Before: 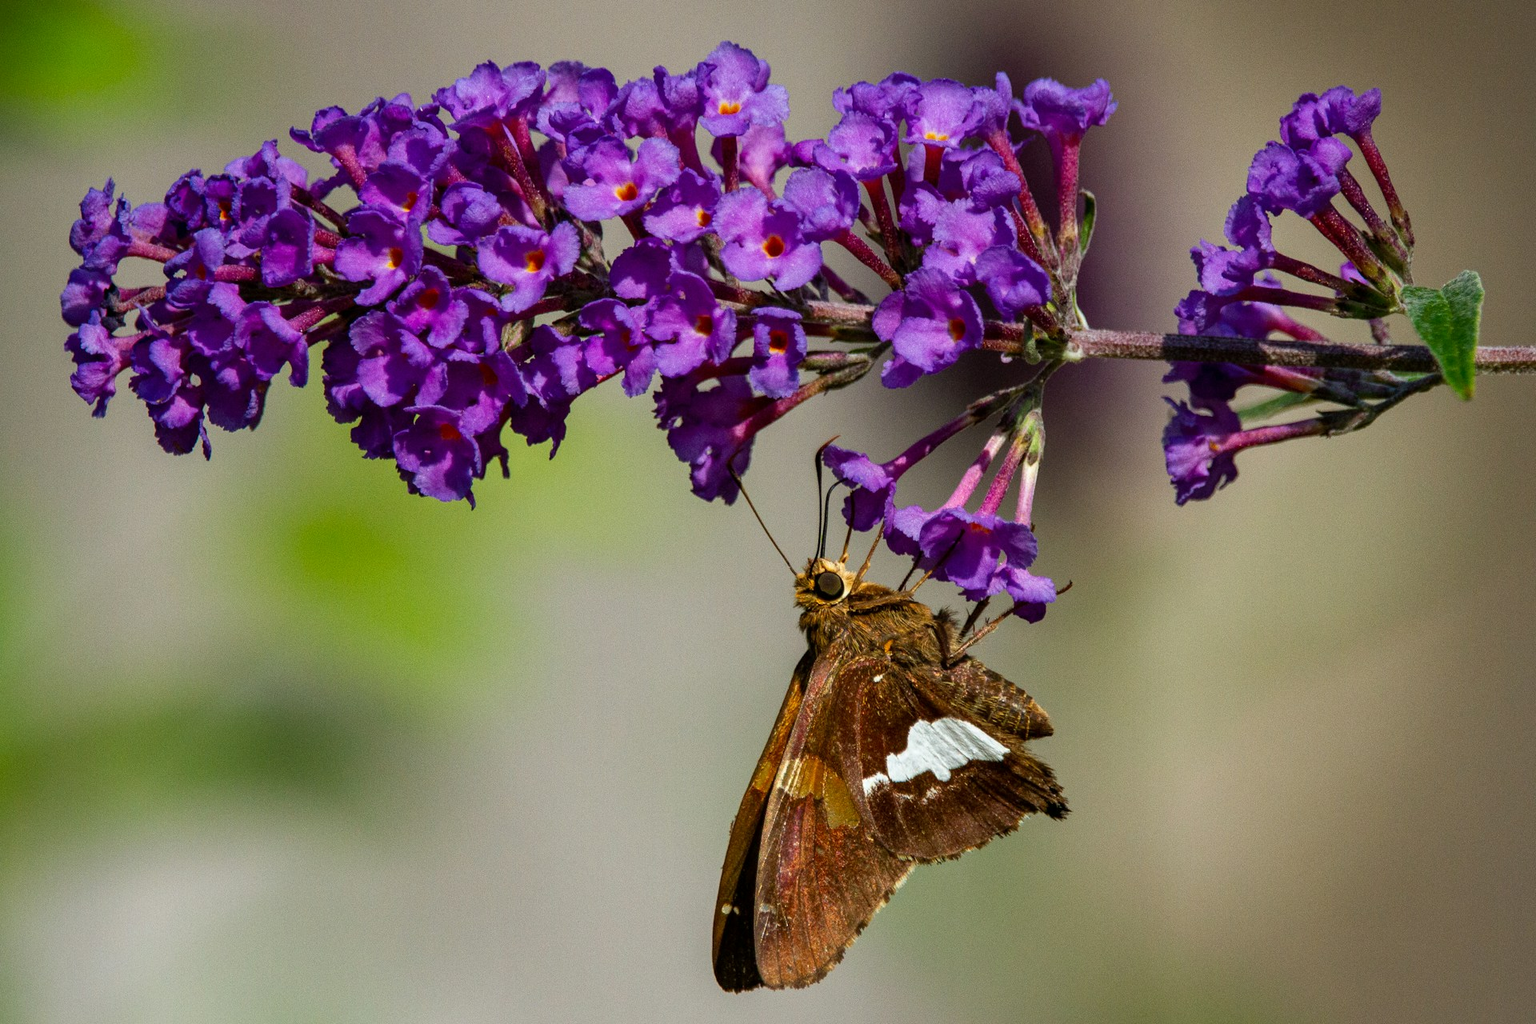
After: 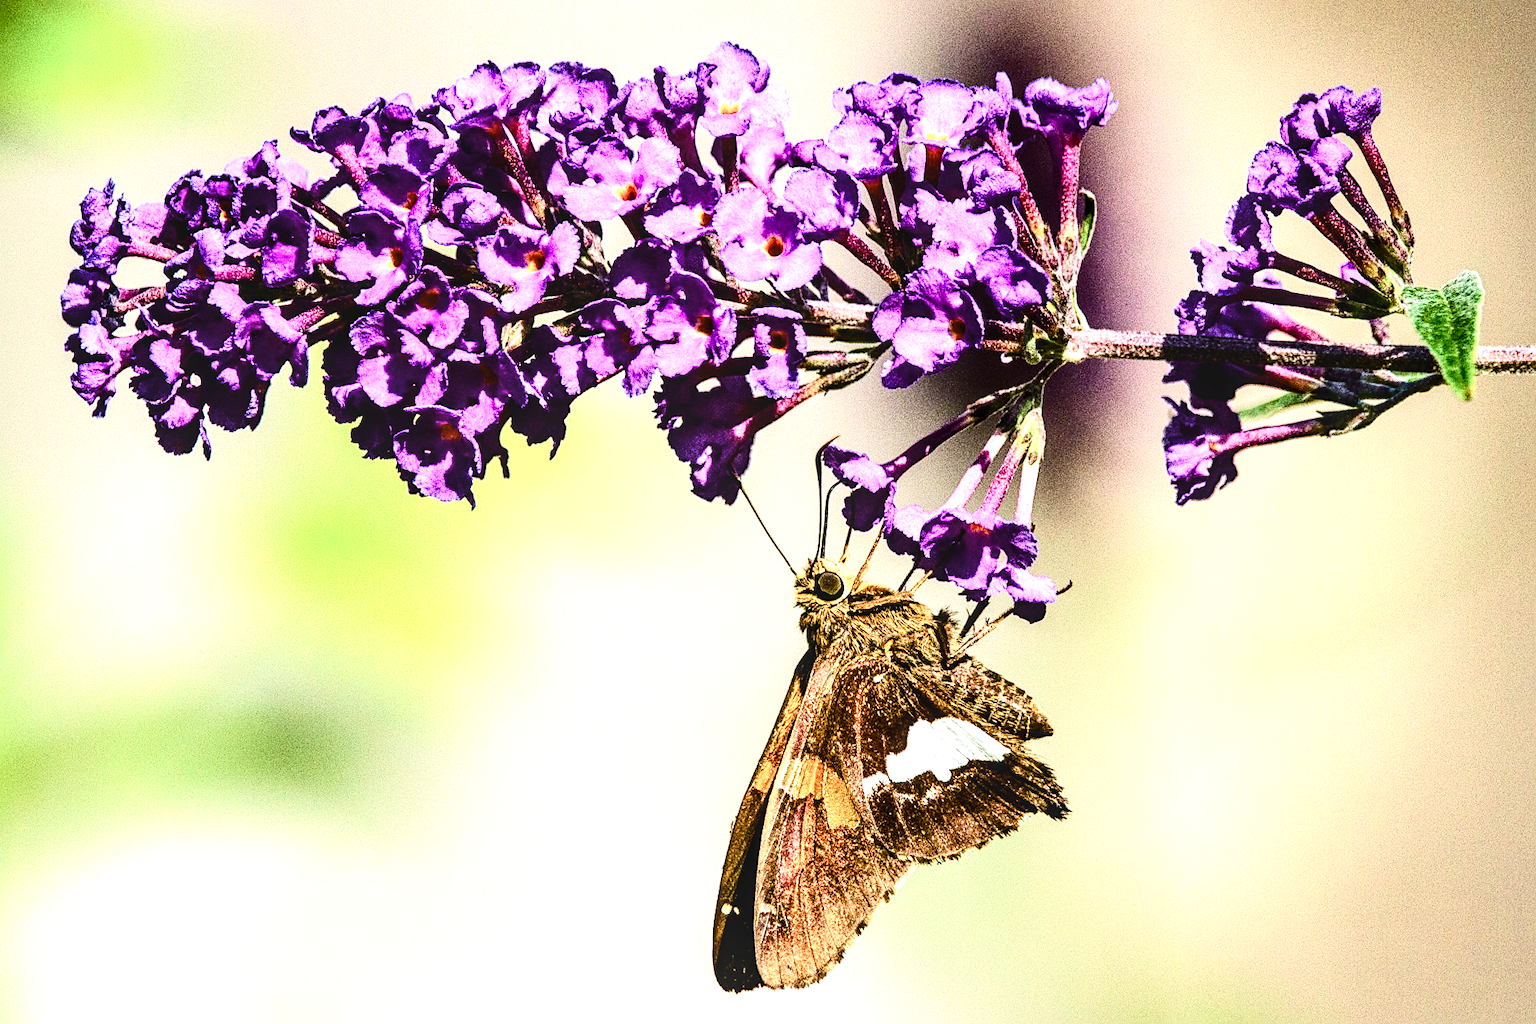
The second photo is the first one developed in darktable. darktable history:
local contrast: detail 130%
sharpen: on, module defaults
exposure: black level correction 0.002, exposure 1.992 EV, compensate exposure bias true, compensate highlight preservation false
levels: mode automatic, gray 59.33%, levels [0.052, 0.496, 0.908]
color balance rgb: shadows lift › chroma 1.322%, shadows lift › hue 259.32°, highlights gain › chroma 0.249%, highlights gain › hue 331.39°, linear chroma grading › shadows 18.821%, linear chroma grading › highlights 3.794%, linear chroma grading › mid-tones 10.607%, perceptual saturation grading › global saturation 0.132%, perceptual saturation grading › highlights -34.417%, perceptual saturation grading › mid-tones 15.002%, perceptual saturation grading › shadows 49.119%, global vibrance 20%
velvia: on, module defaults
contrast brightness saturation: contrast 0.394, brightness 0.113
